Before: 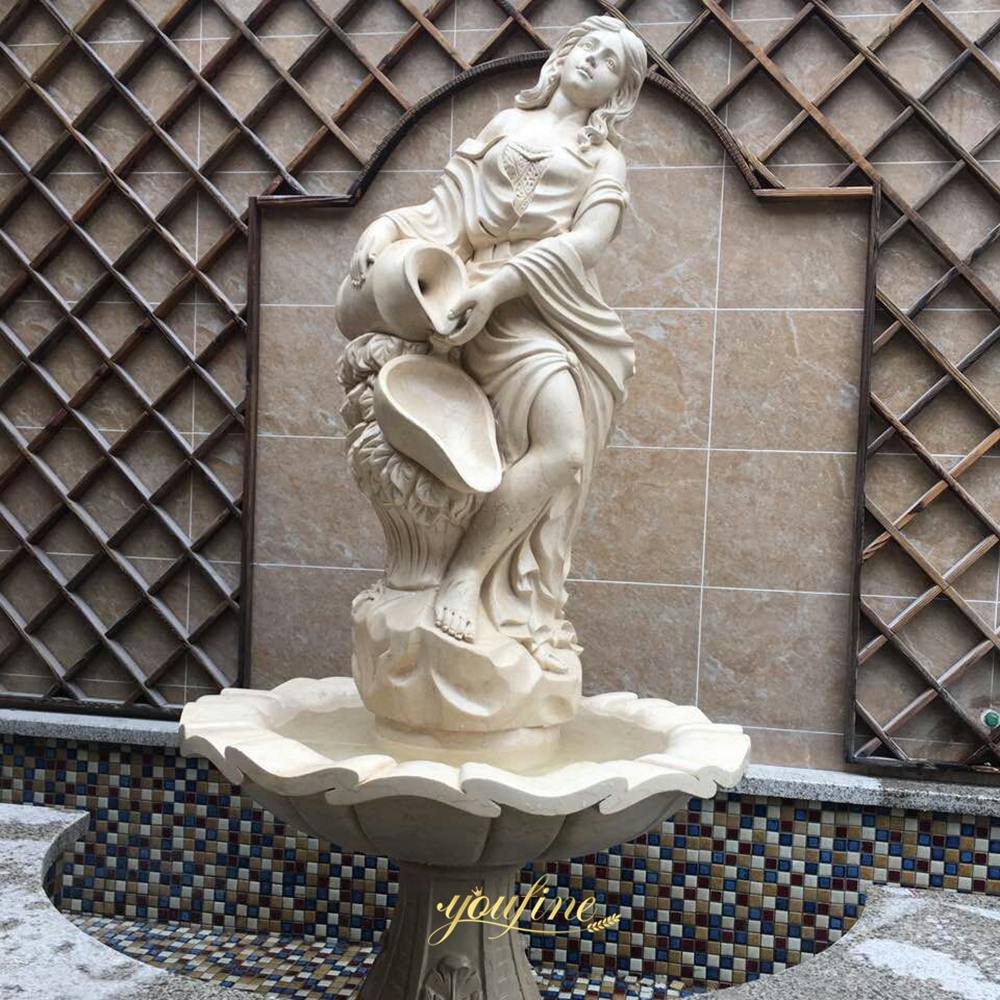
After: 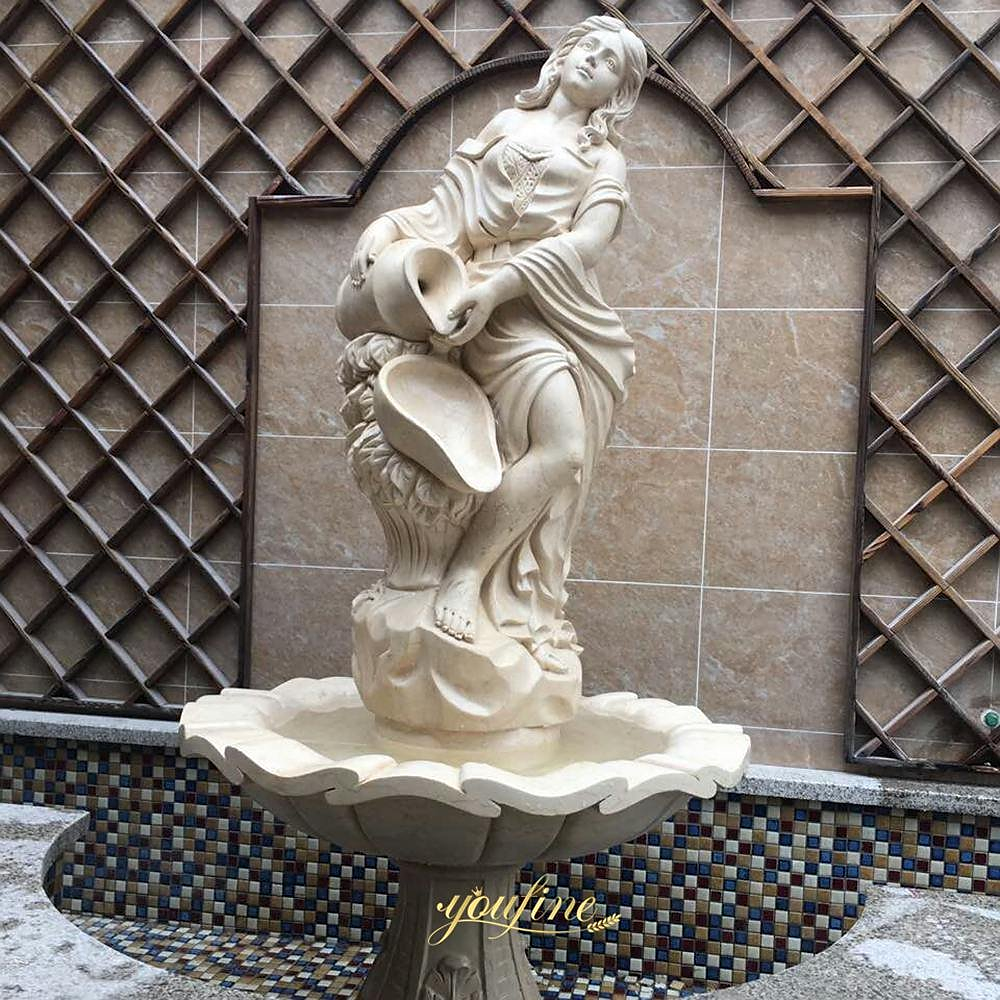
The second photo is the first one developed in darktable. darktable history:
white balance: emerald 1
sharpen: radius 0.969, amount 0.604
